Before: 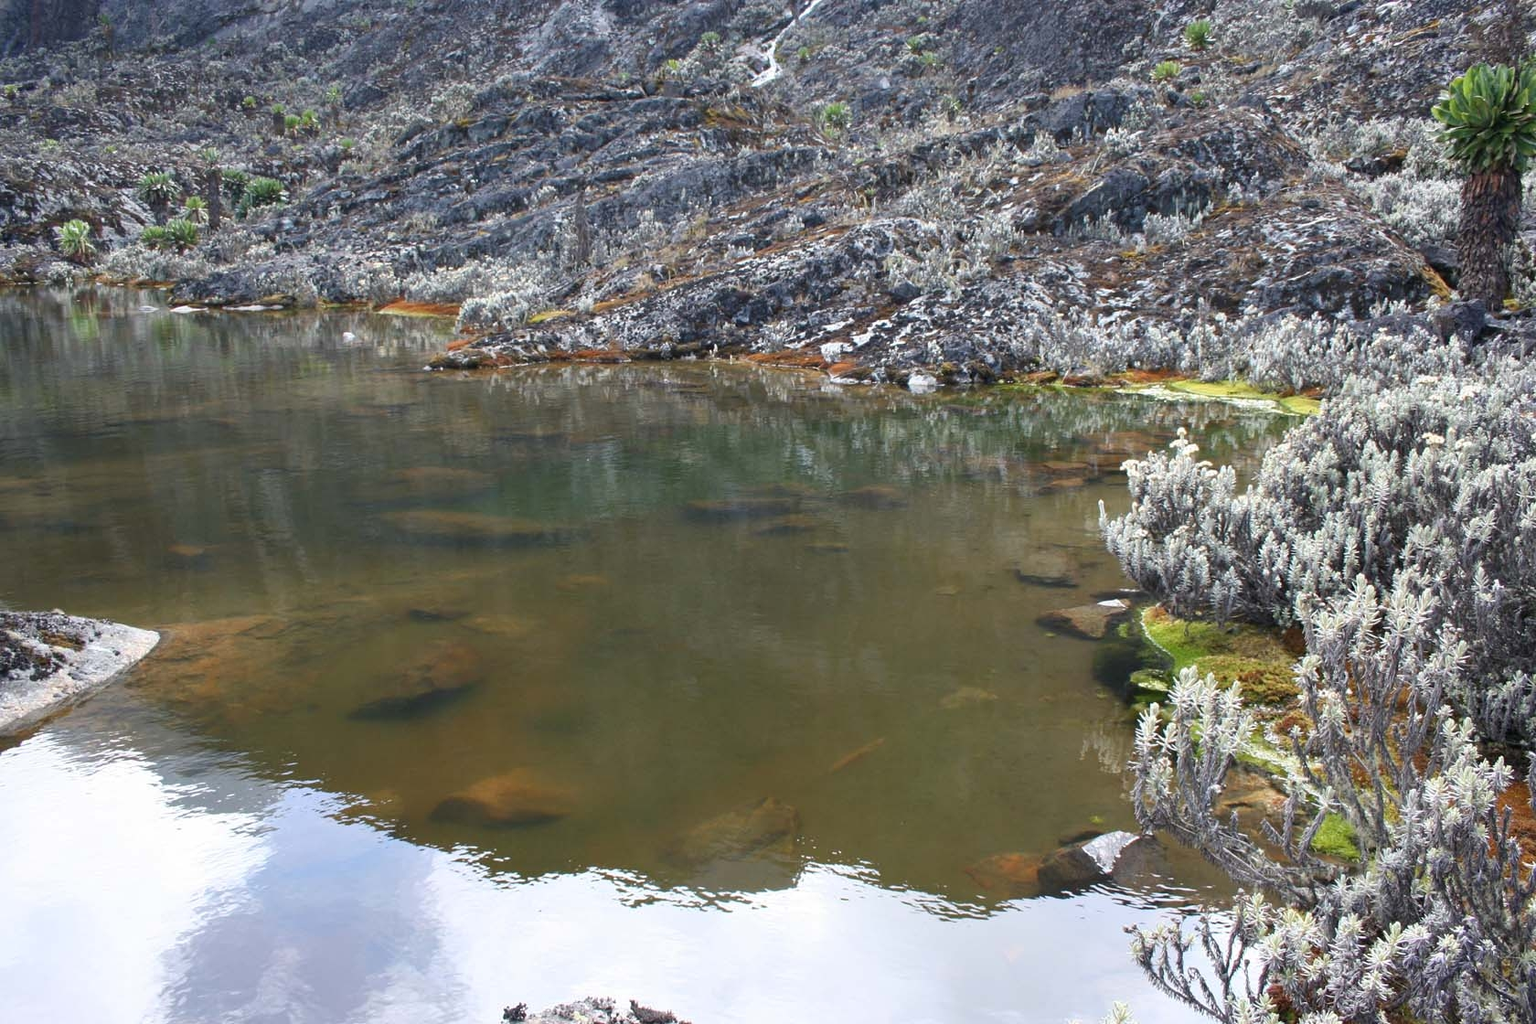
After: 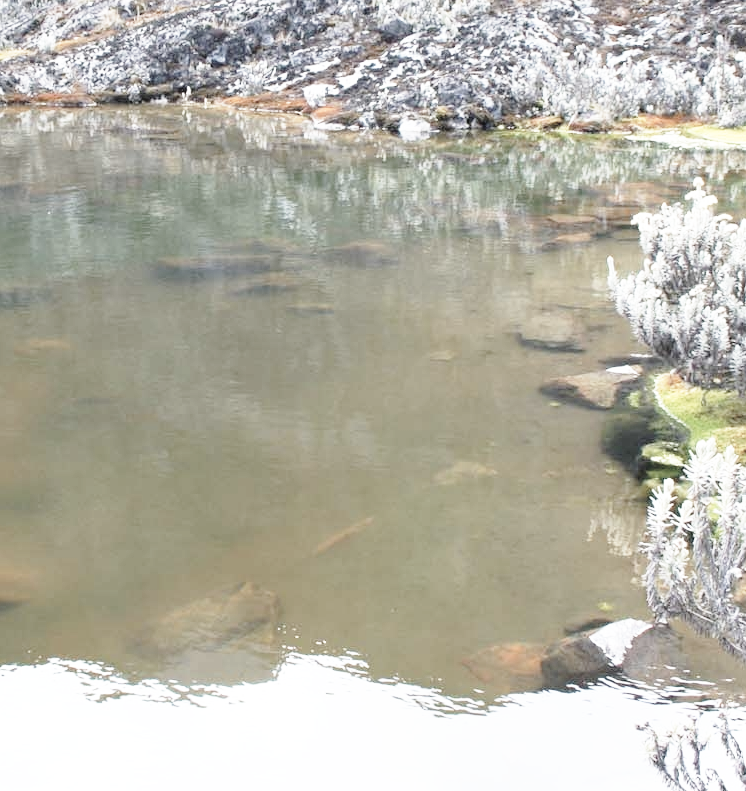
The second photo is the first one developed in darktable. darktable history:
crop: left 35.39%, top 25.973%, right 20.175%, bottom 3.383%
base curve: curves: ch0 [(0, 0) (0.012, 0.01) (0.073, 0.168) (0.31, 0.711) (0.645, 0.957) (1, 1)], preserve colors none
contrast brightness saturation: brightness 0.186, saturation -0.498
